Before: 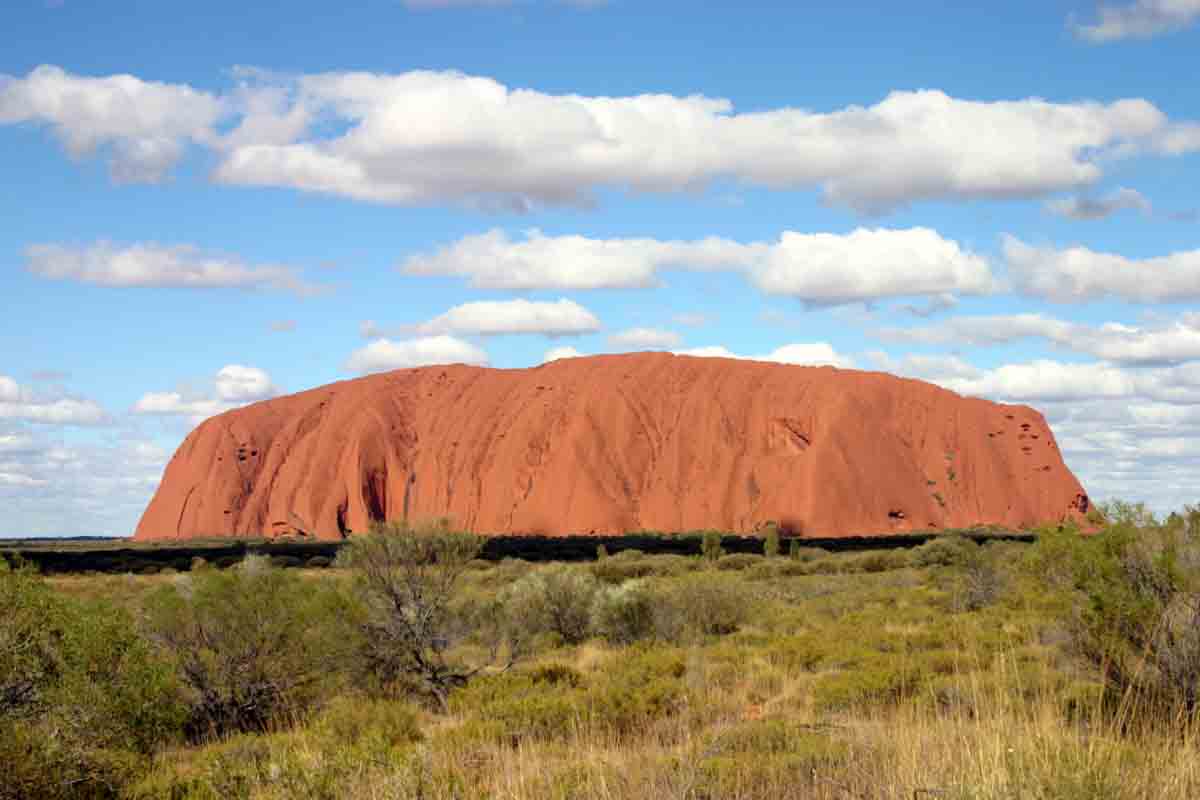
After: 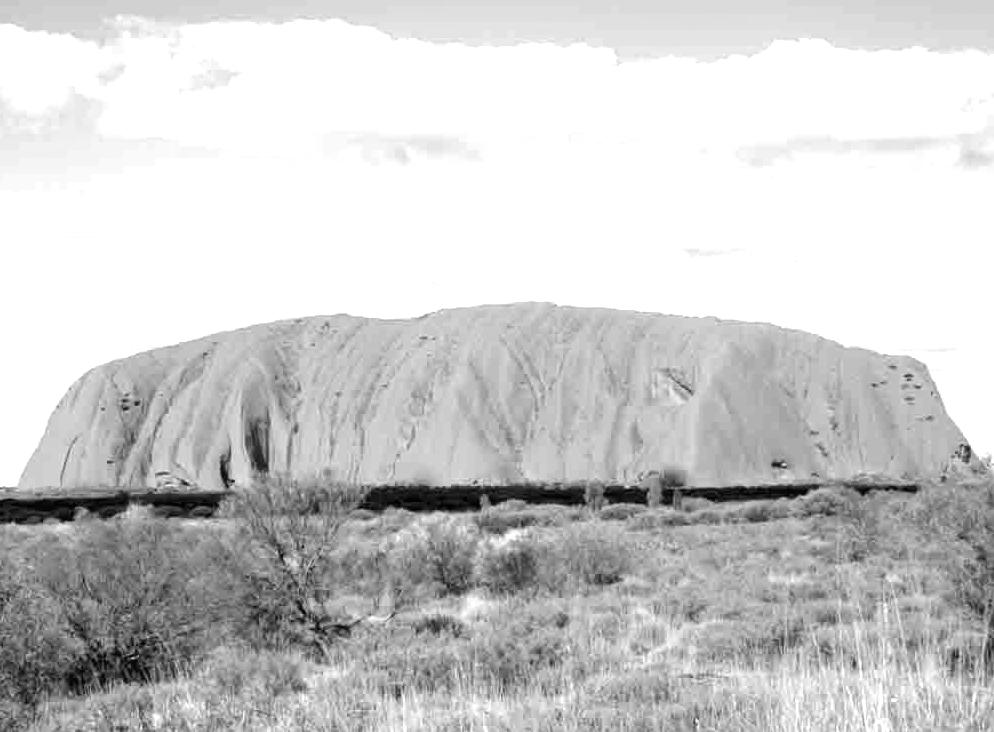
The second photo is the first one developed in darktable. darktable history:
monochrome: on, module defaults
exposure: black level correction 0, exposure 1.1 EV, compensate exposure bias true, compensate highlight preservation false
crop: left 9.807%, top 6.259%, right 7.334%, bottom 2.177%
